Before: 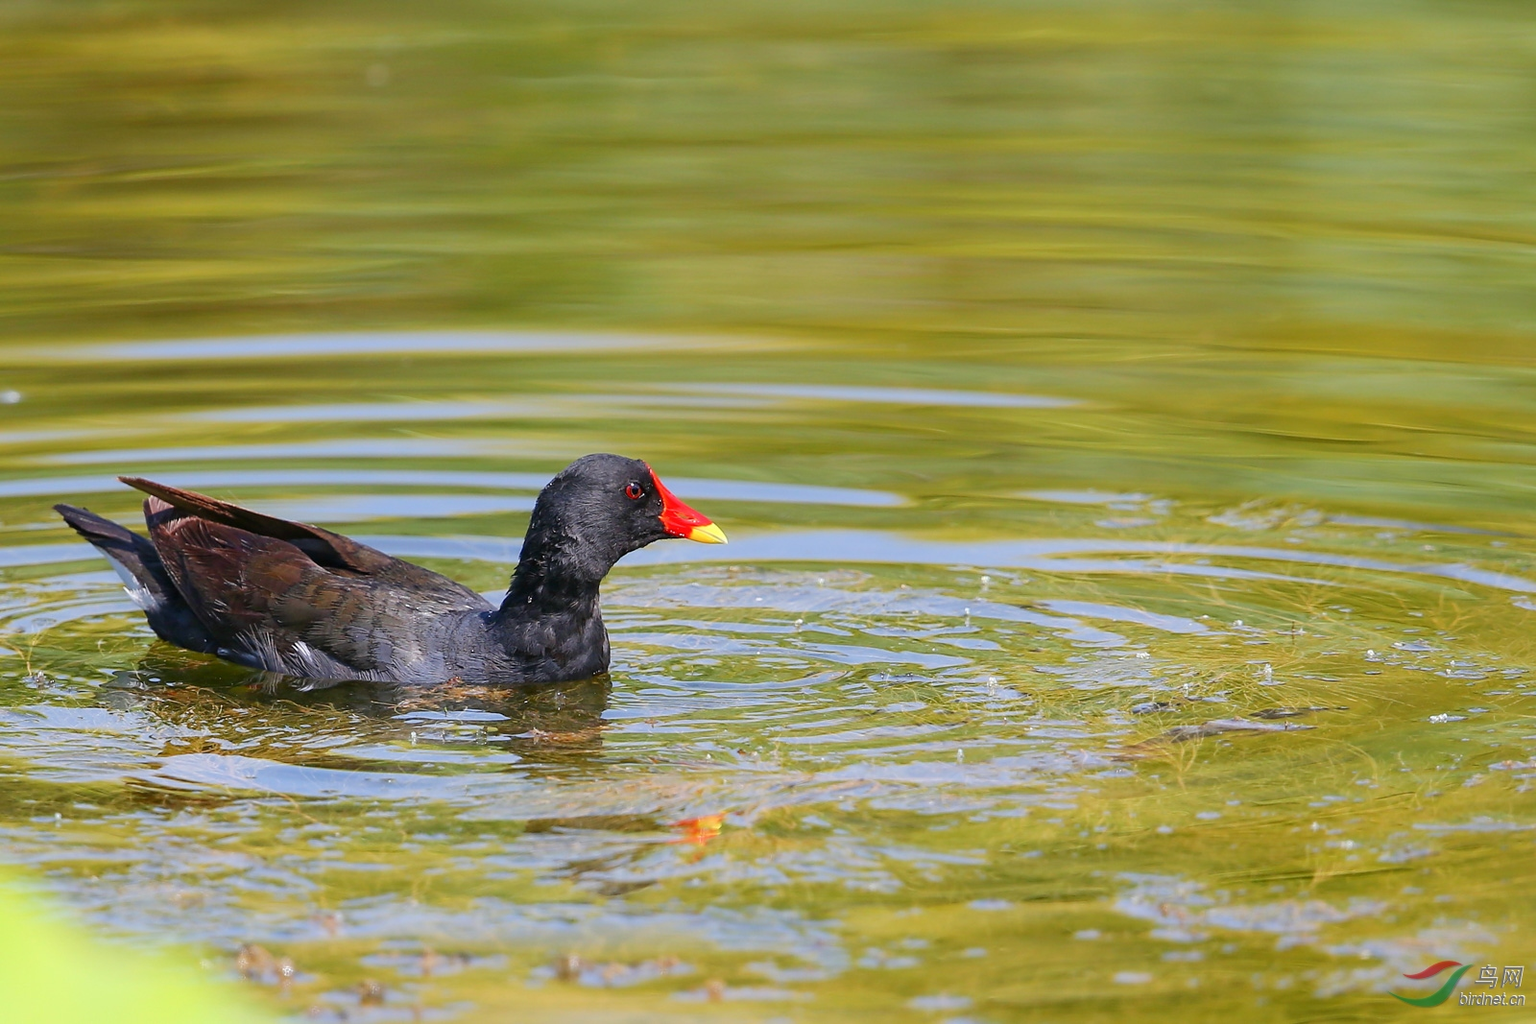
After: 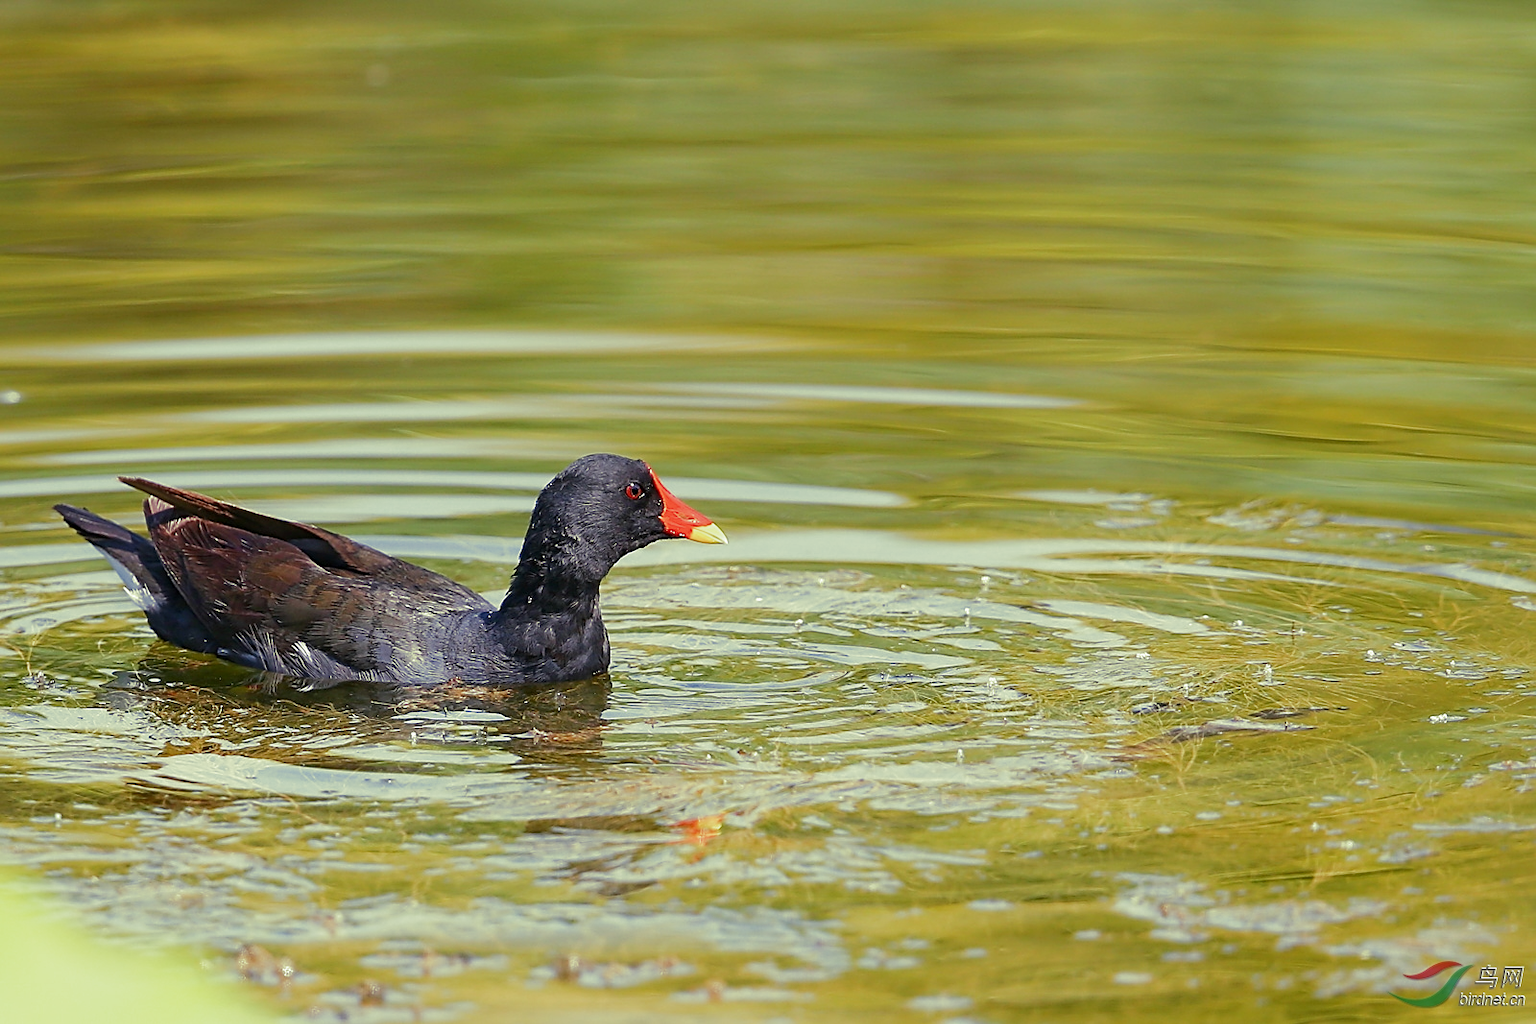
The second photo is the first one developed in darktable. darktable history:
split-toning: shadows › hue 290.82°, shadows › saturation 0.34, highlights › saturation 0.38, balance 0, compress 50%
sharpen: on, module defaults
